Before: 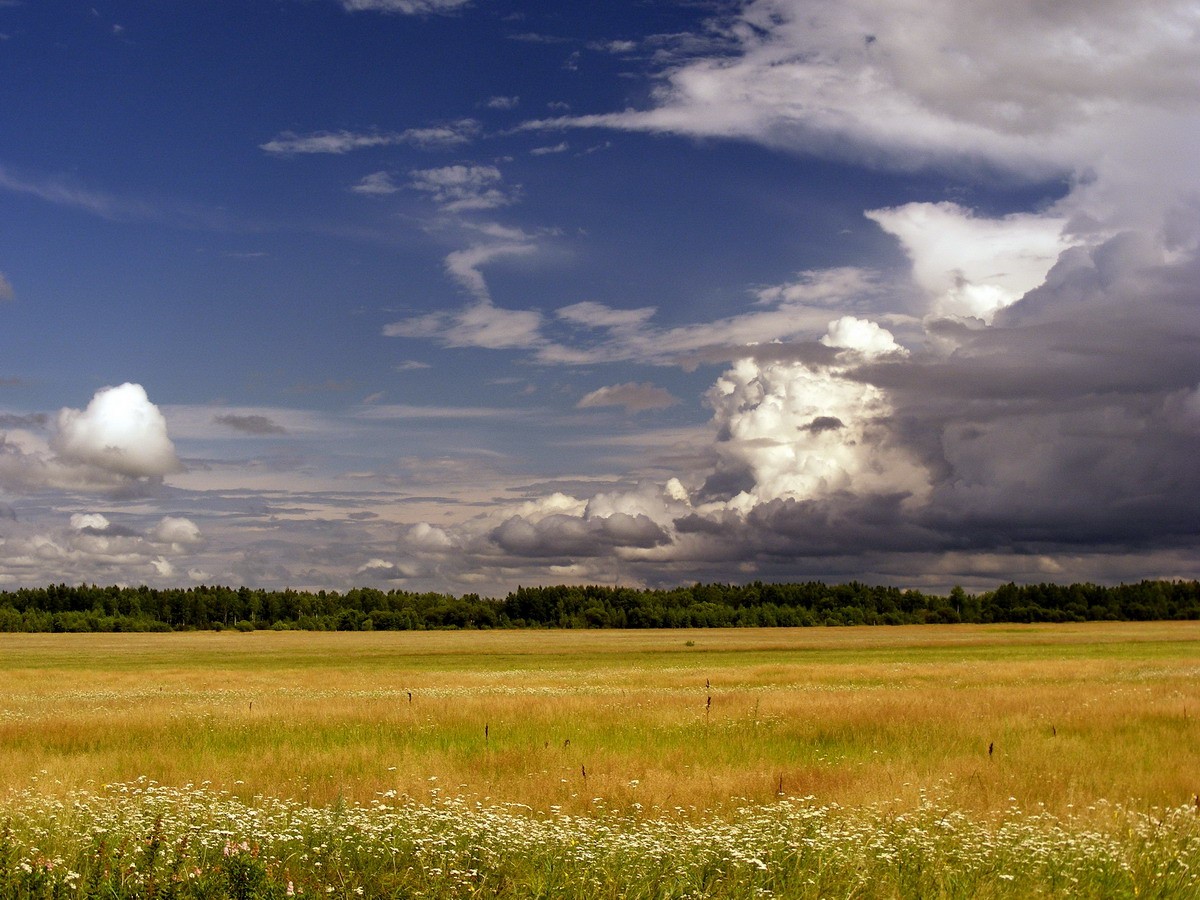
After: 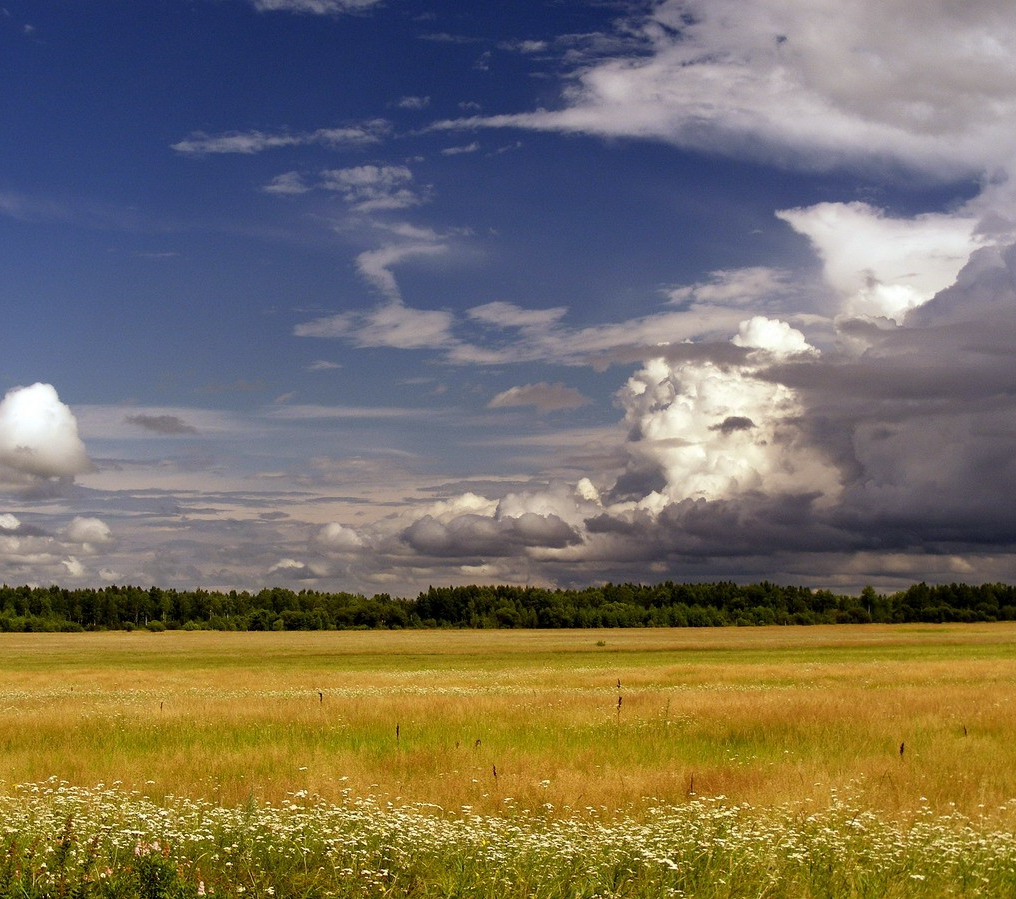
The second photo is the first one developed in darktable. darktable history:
crop: left 7.477%, right 7.833%
